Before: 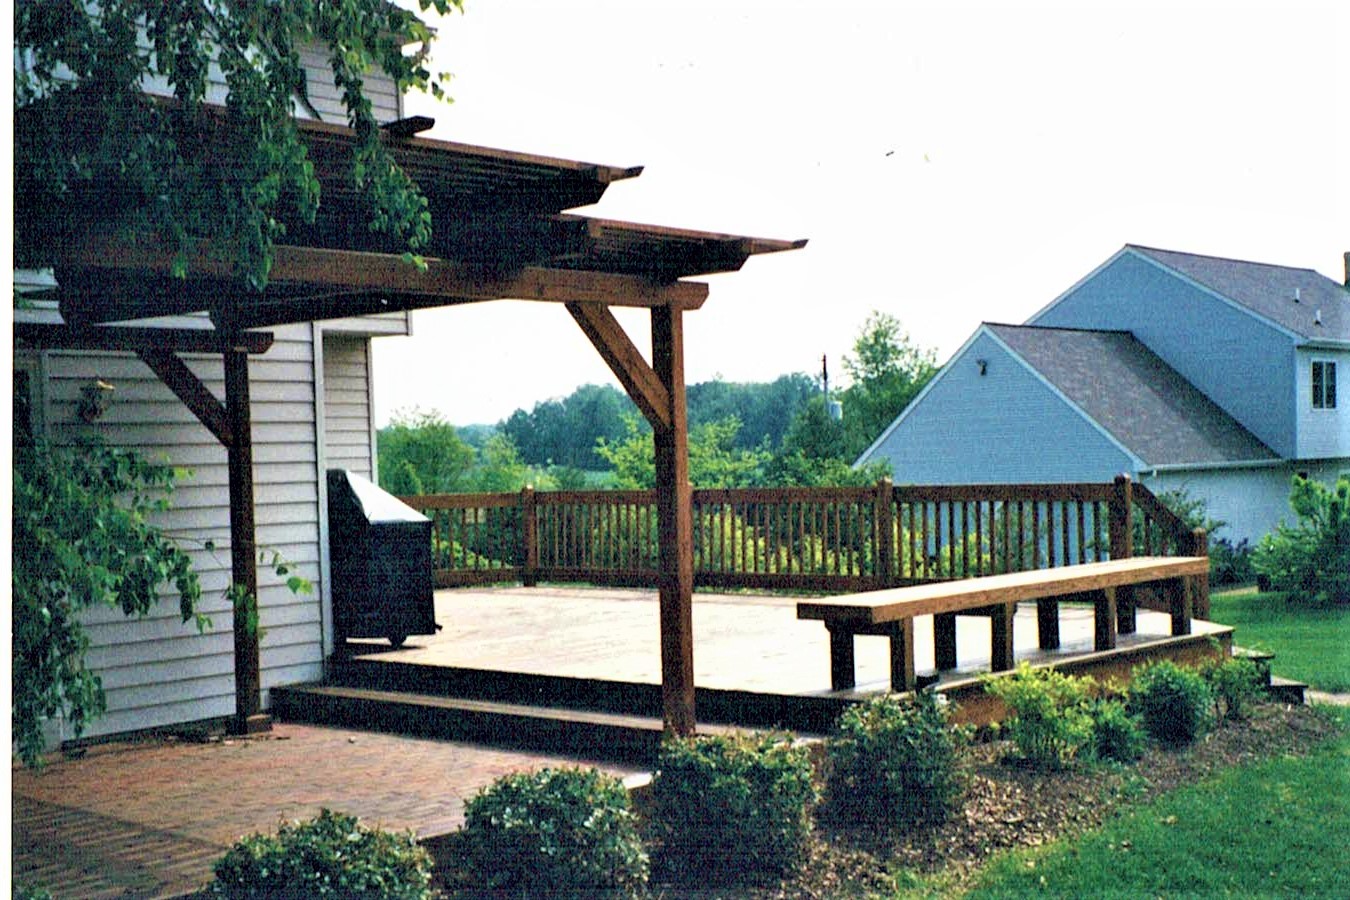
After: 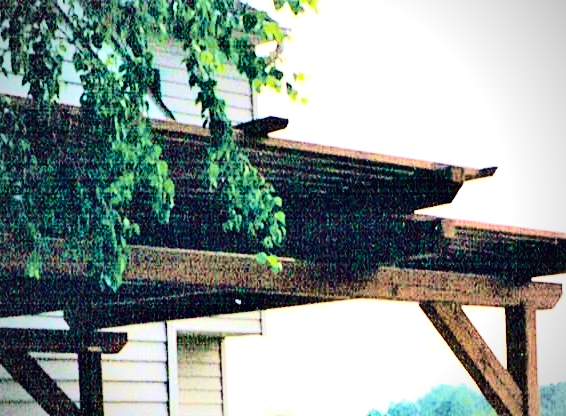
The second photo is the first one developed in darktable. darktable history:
crop and rotate: left 10.817%, top 0.062%, right 47.194%, bottom 53.626%
exposure: exposure 0.95 EV, compensate highlight preservation false
vignetting: on, module defaults
velvia: strength 17%
tone curve: curves: ch0 [(0, 0.011) (0.104, 0.085) (0.236, 0.234) (0.398, 0.507) (0.498, 0.621) (0.65, 0.757) (0.835, 0.883) (1, 0.961)]; ch1 [(0, 0) (0.353, 0.344) (0.43, 0.401) (0.479, 0.476) (0.502, 0.502) (0.54, 0.542) (0.602, 0.613) (0.638, 0.668) (0.693, 0.727) (1, 1)]; ch2 [(0, 0) (0.34, 0.314) (0.434, 0.43) (0.5, 0.506) (0.521, 0.54) (0.54, 0.56) (0.595, 0.613) (0.644, 0.729) (1, 1)], color space Lab, independent channels, preserve colors none
haze removal: compatibility mode true, adaptive false
contrast brightness saturation: contrast 0.24, brightness 0.09
